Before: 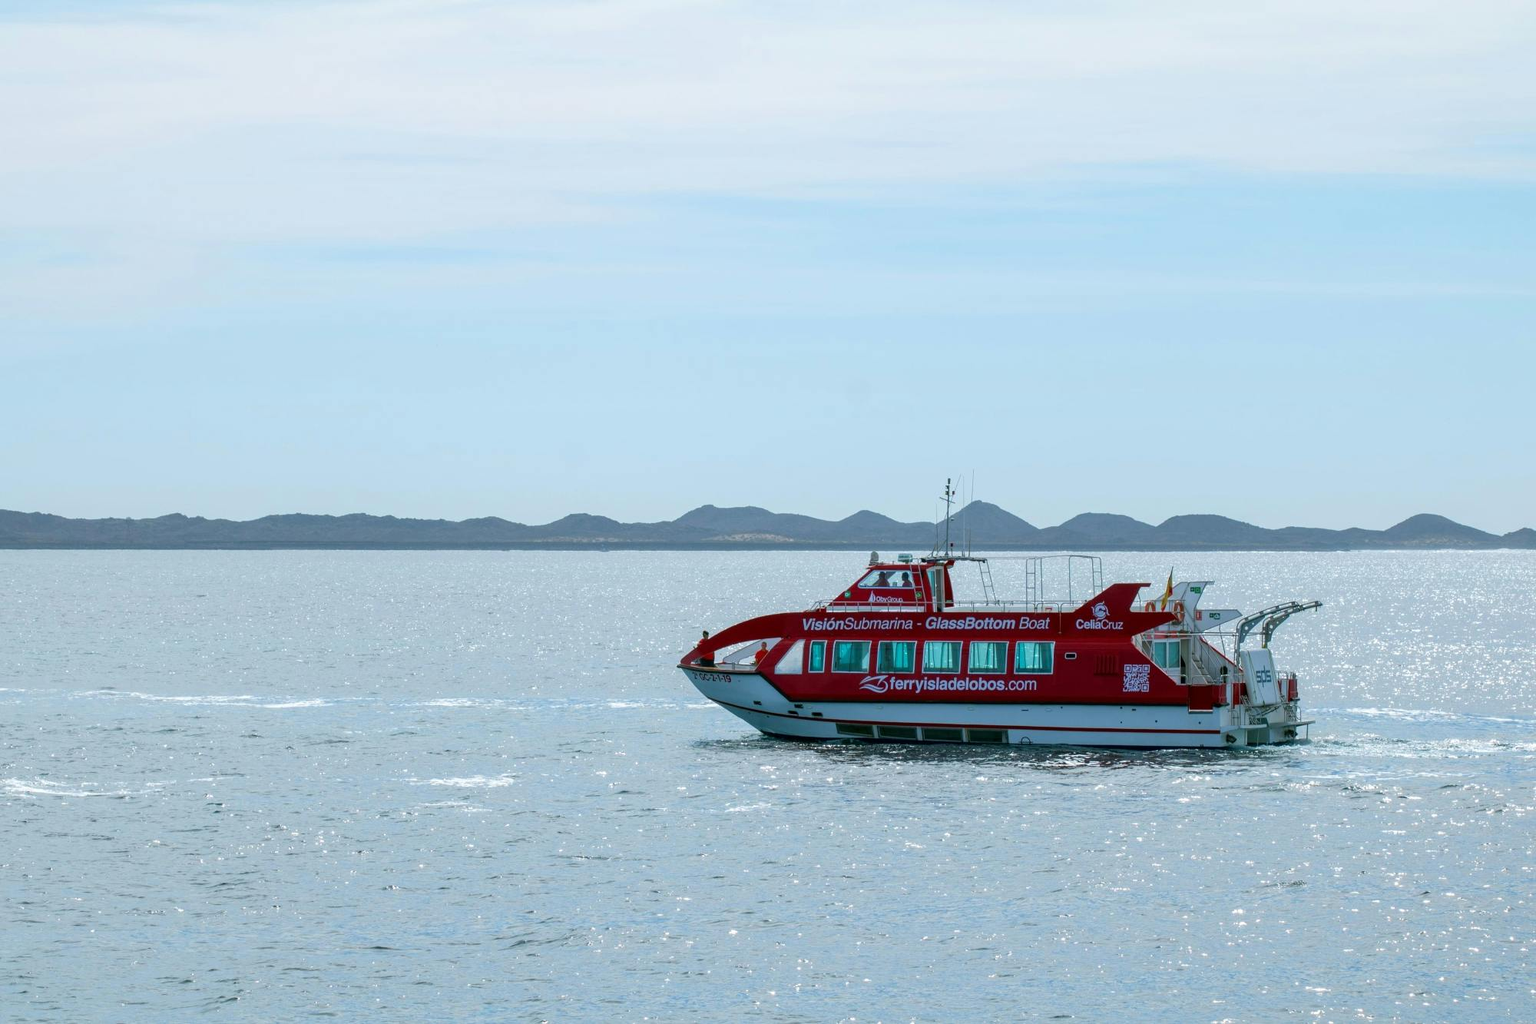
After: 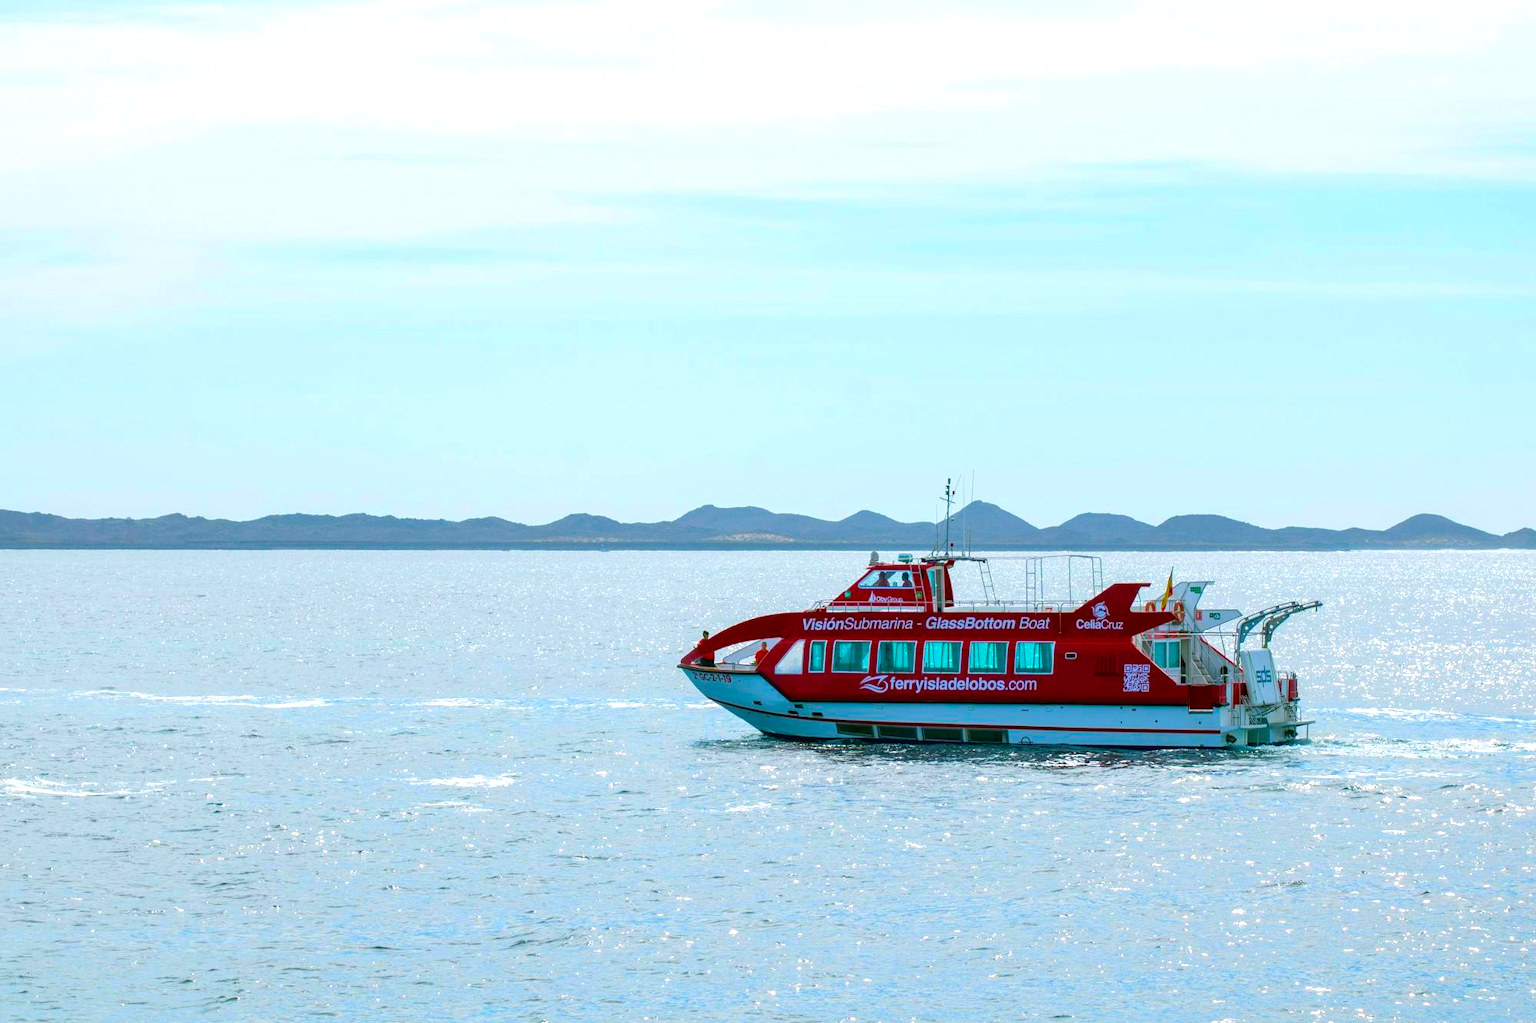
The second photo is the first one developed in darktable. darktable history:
color correction: highlights a* 3.88, highlights b* 5.07
color balance rgb: perceptual saturation grading › global saturation 0.536%, perceptual brilliance grading › global brilliance 9.936%, perceptual brilliance grading › shadows 14.923%, global vibrance 59.59%
